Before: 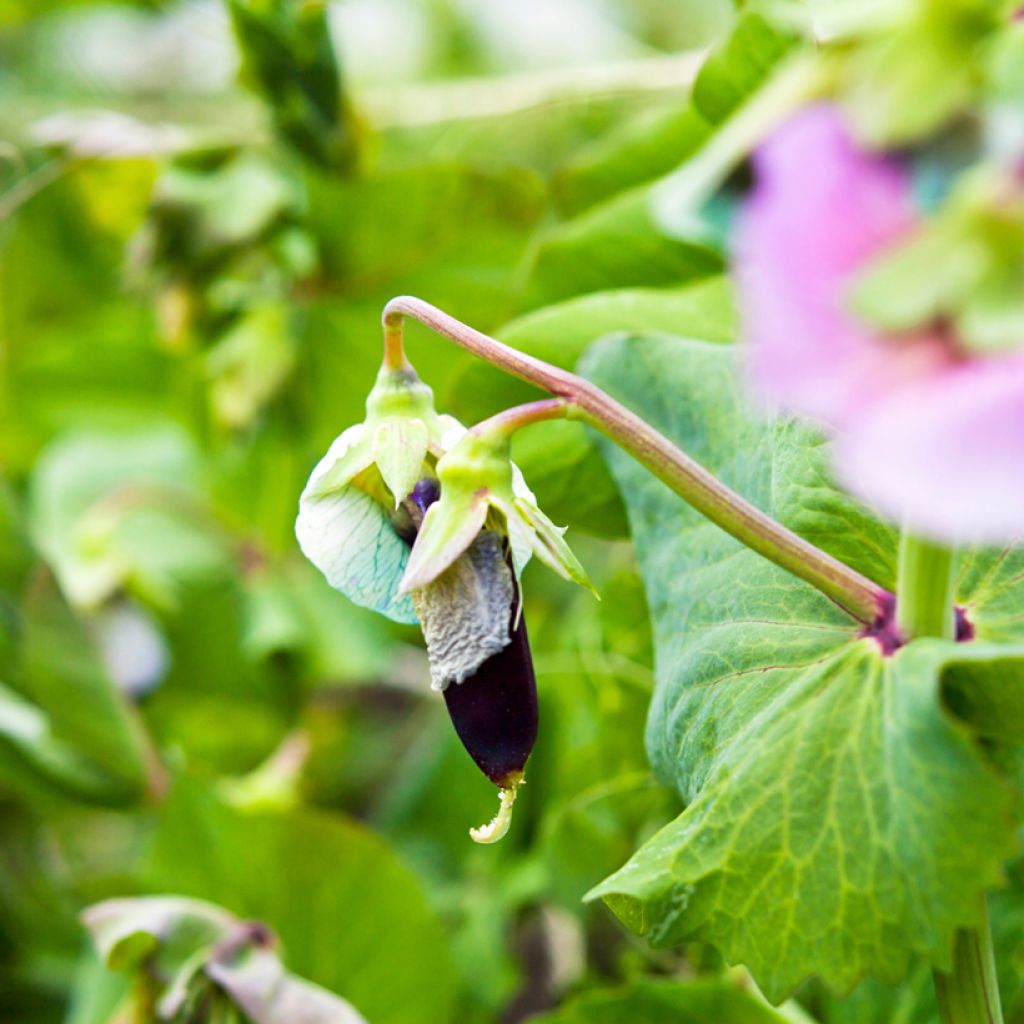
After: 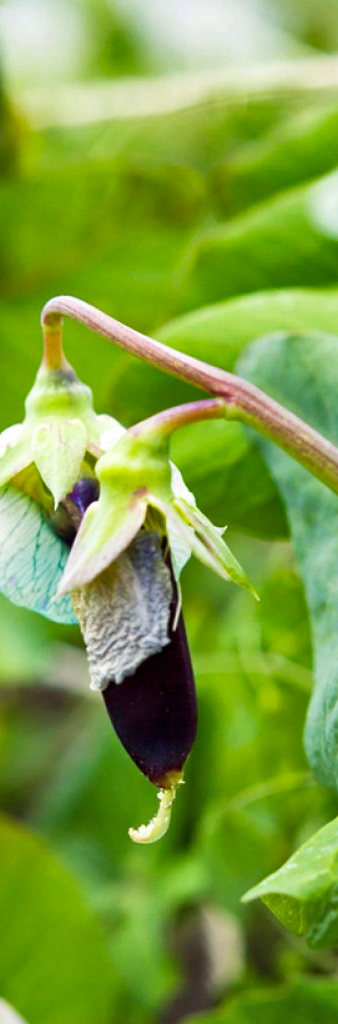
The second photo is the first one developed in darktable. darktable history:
crop: left 33.323%, right 33.669%
shadows and highlights: soften with gaussian
